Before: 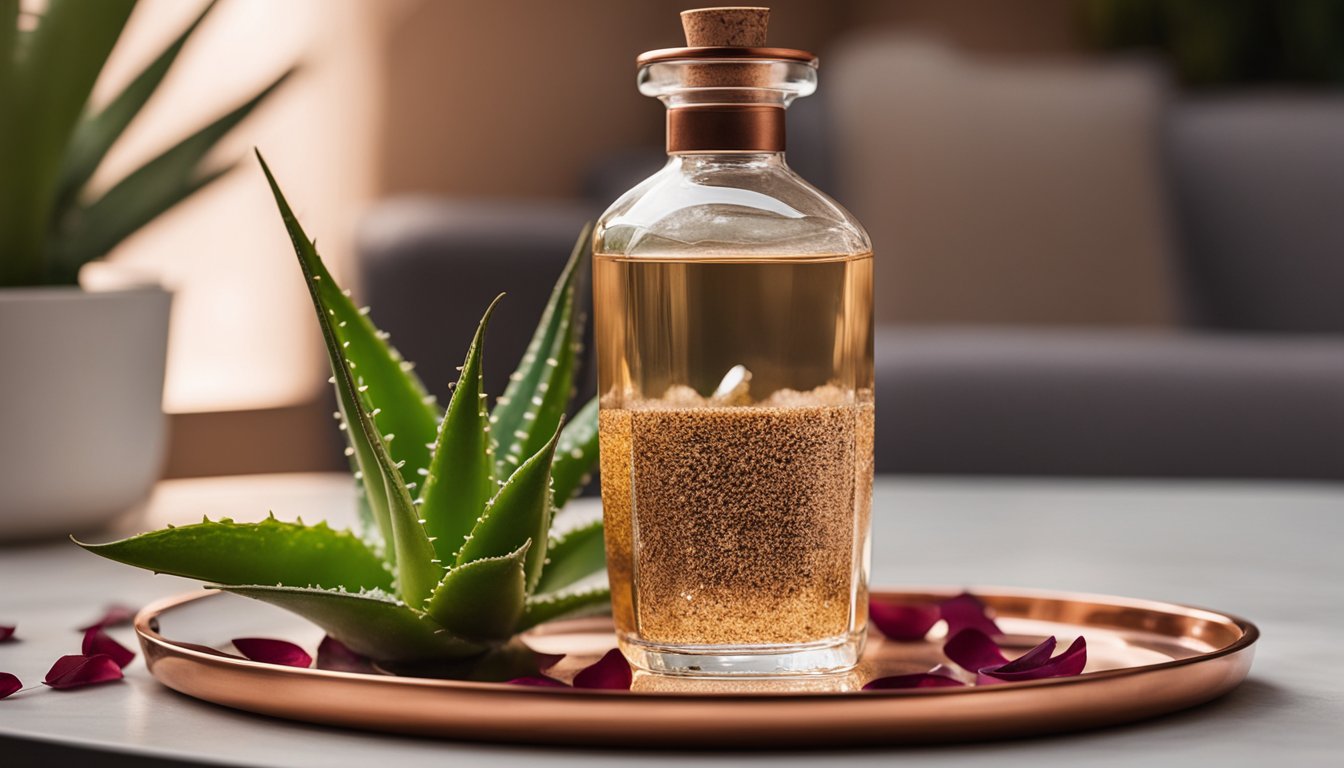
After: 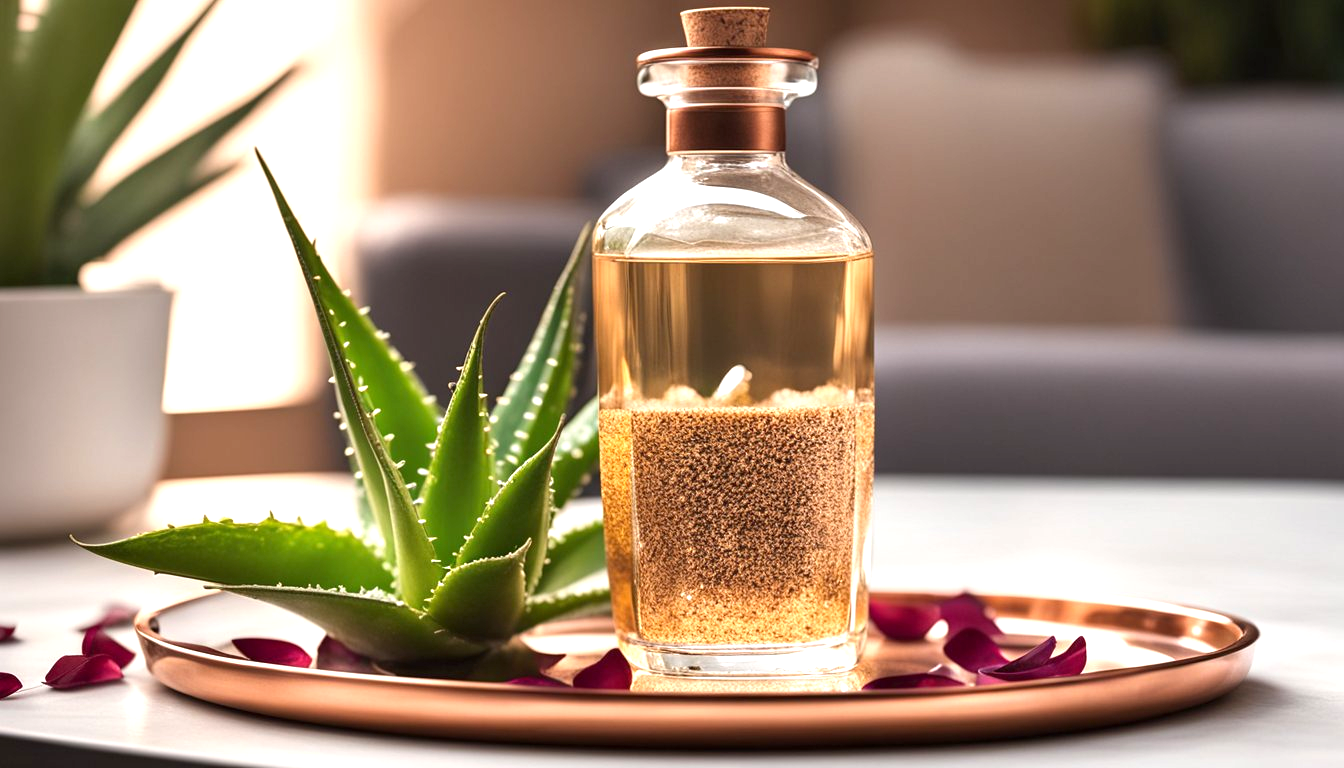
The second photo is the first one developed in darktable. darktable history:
exposure: black level correction 0.001, exposure 0.965 EV, compensate highlight preservation false
